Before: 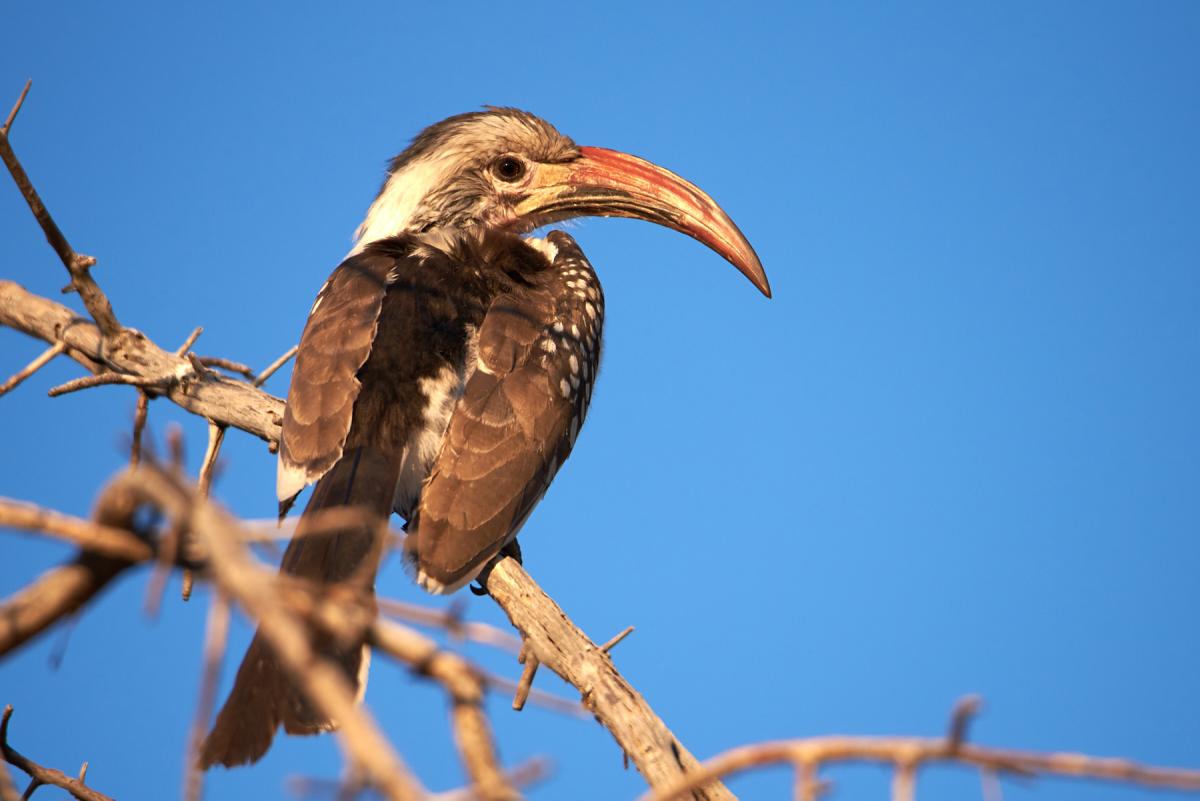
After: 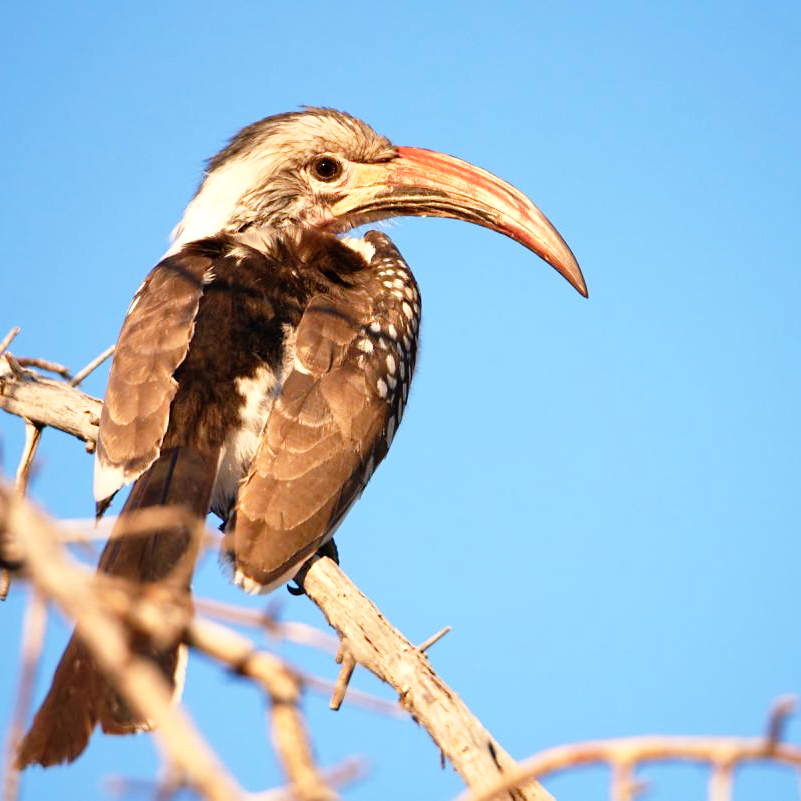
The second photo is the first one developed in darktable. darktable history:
exposure: compensate highlight preservation false
crop and rotate: left 15.261%, right 17.921%
base curve: curves: ch0 [(0, 0) (0.008, 0.007) (0.022, 0.029) (0.048, 0.089) (0.092, 0.197) (0.191, 0.399) (0.275, 0.534) (0.357, 0.65) (0.477, 0.78) (0.542, 0.833) (0.799, 0.973) (1, 1)], preserve colors none
